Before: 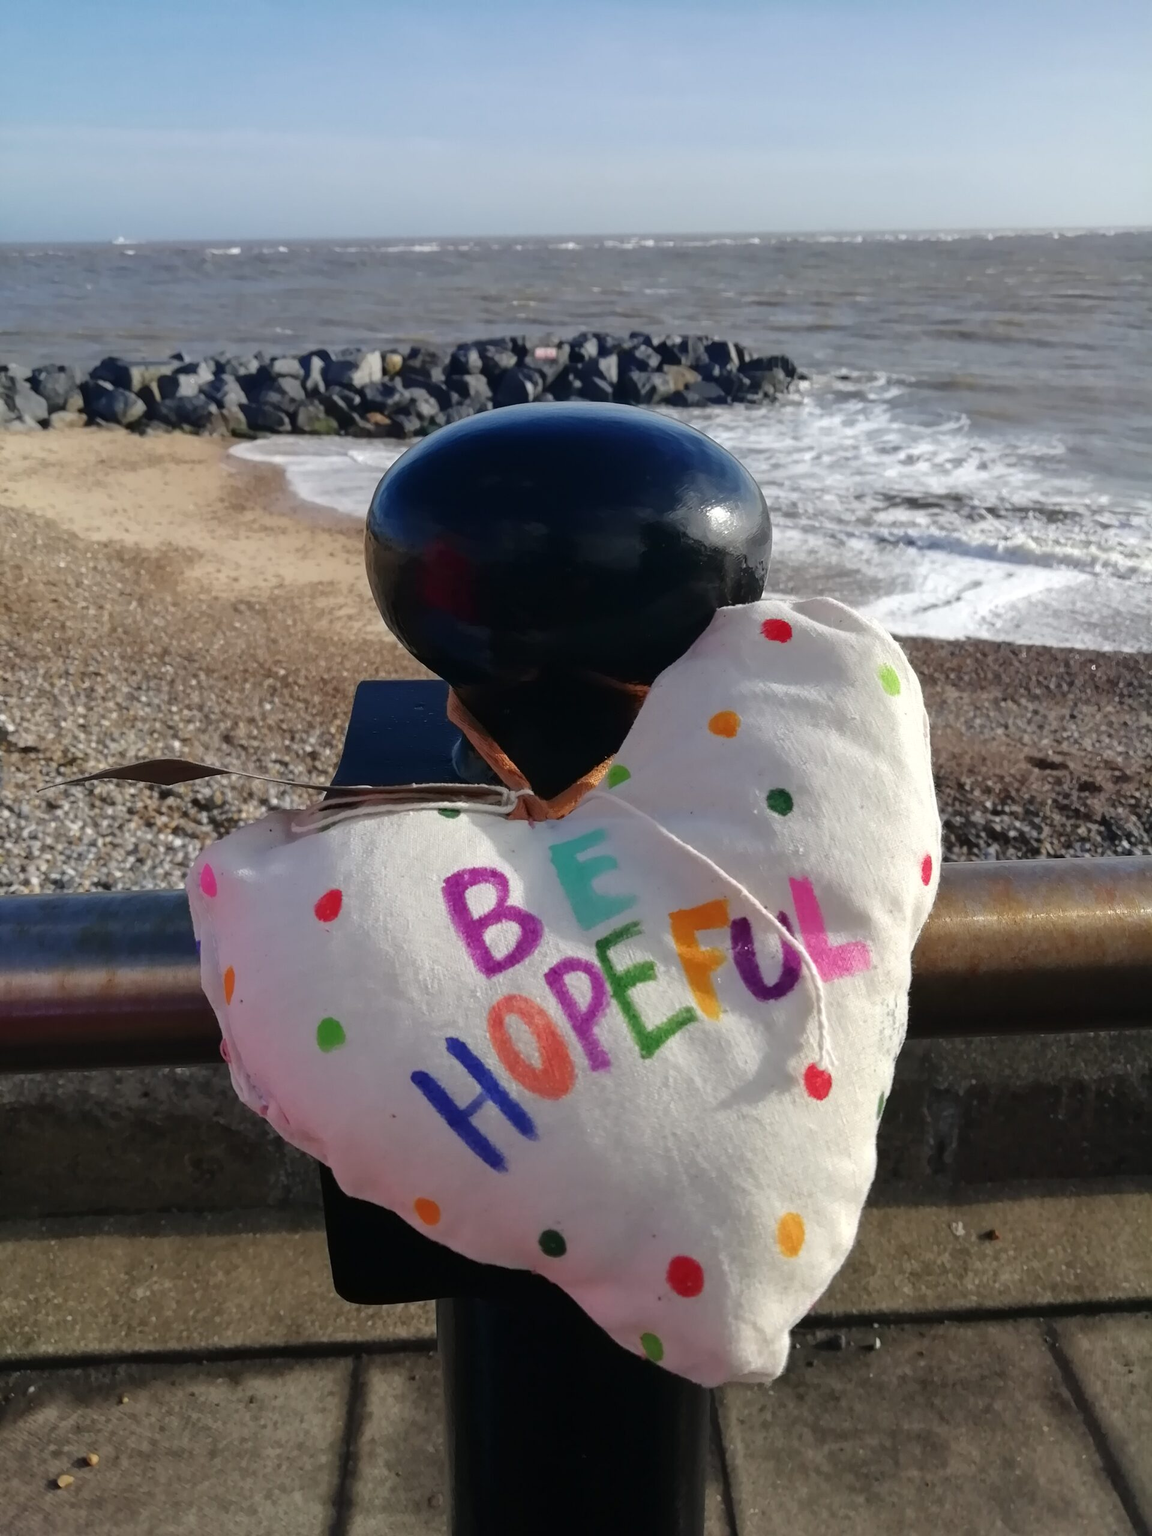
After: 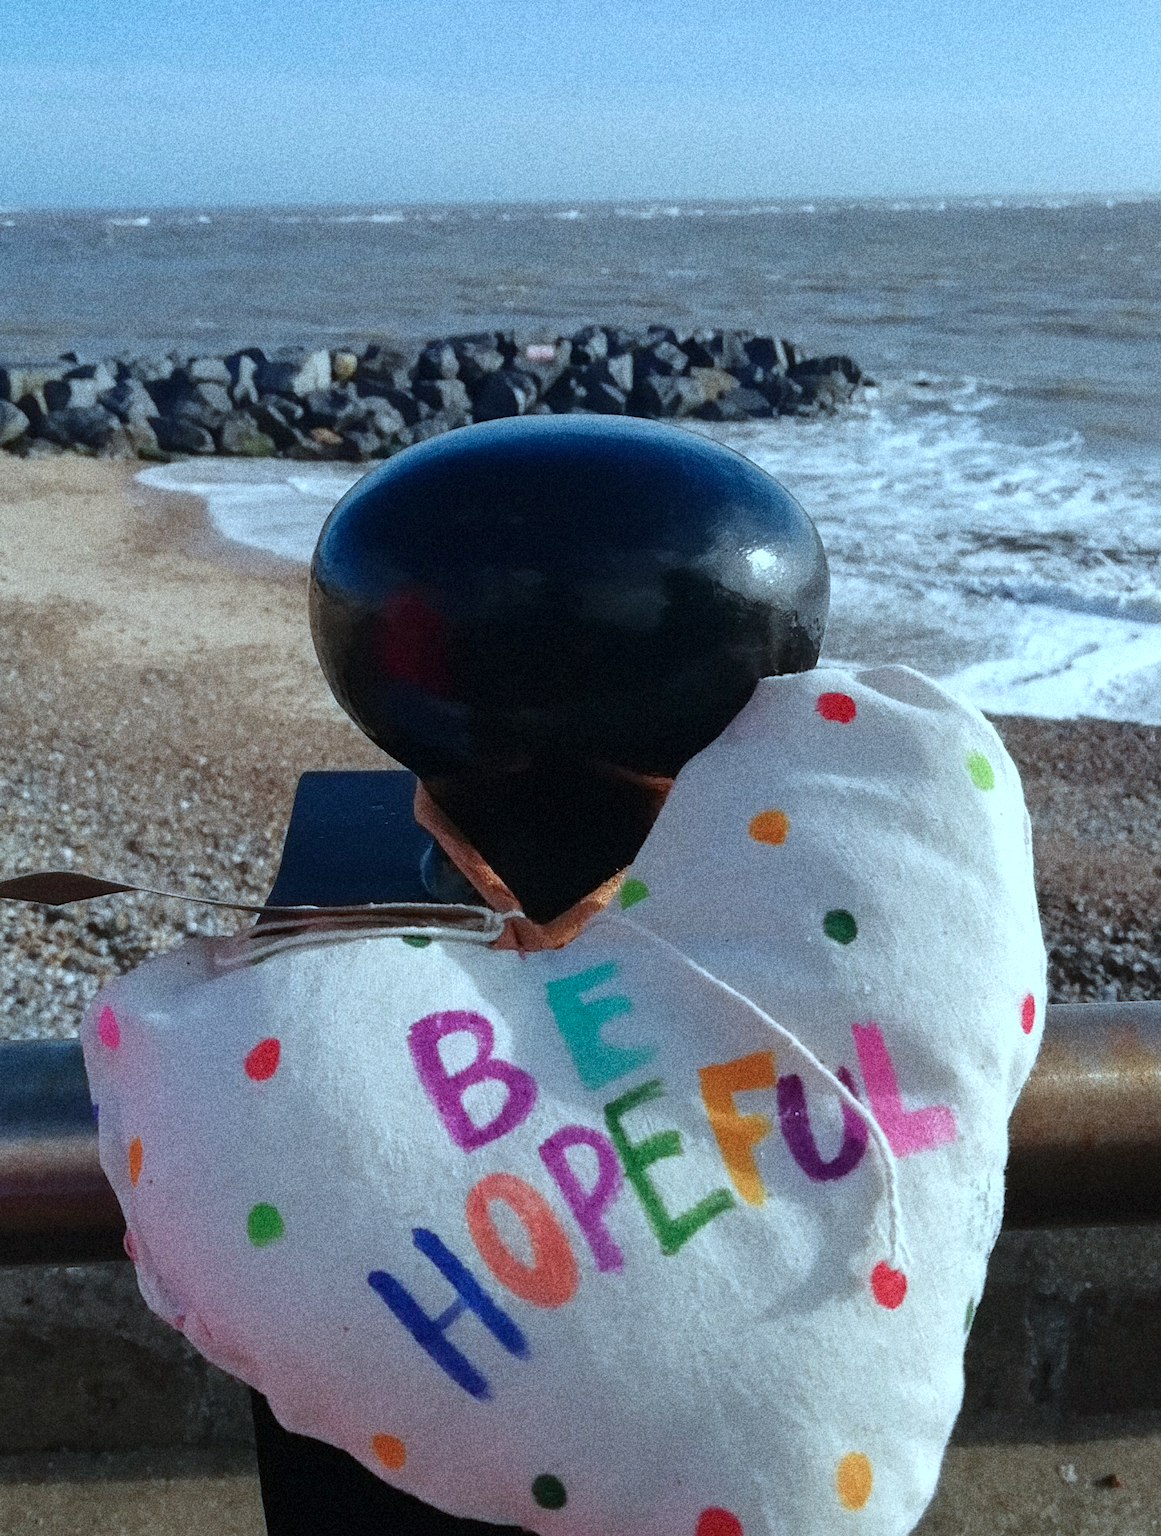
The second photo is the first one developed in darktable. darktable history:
crop and rotate: left 10.77%, top 5.1%, right 10.41%, bottom 16.76%
color correction: highlights a* -10.69, highlights b* -19.19
grain: coarseness 14.49 ISO, strength 48.04%, mid-tones bias 35%
